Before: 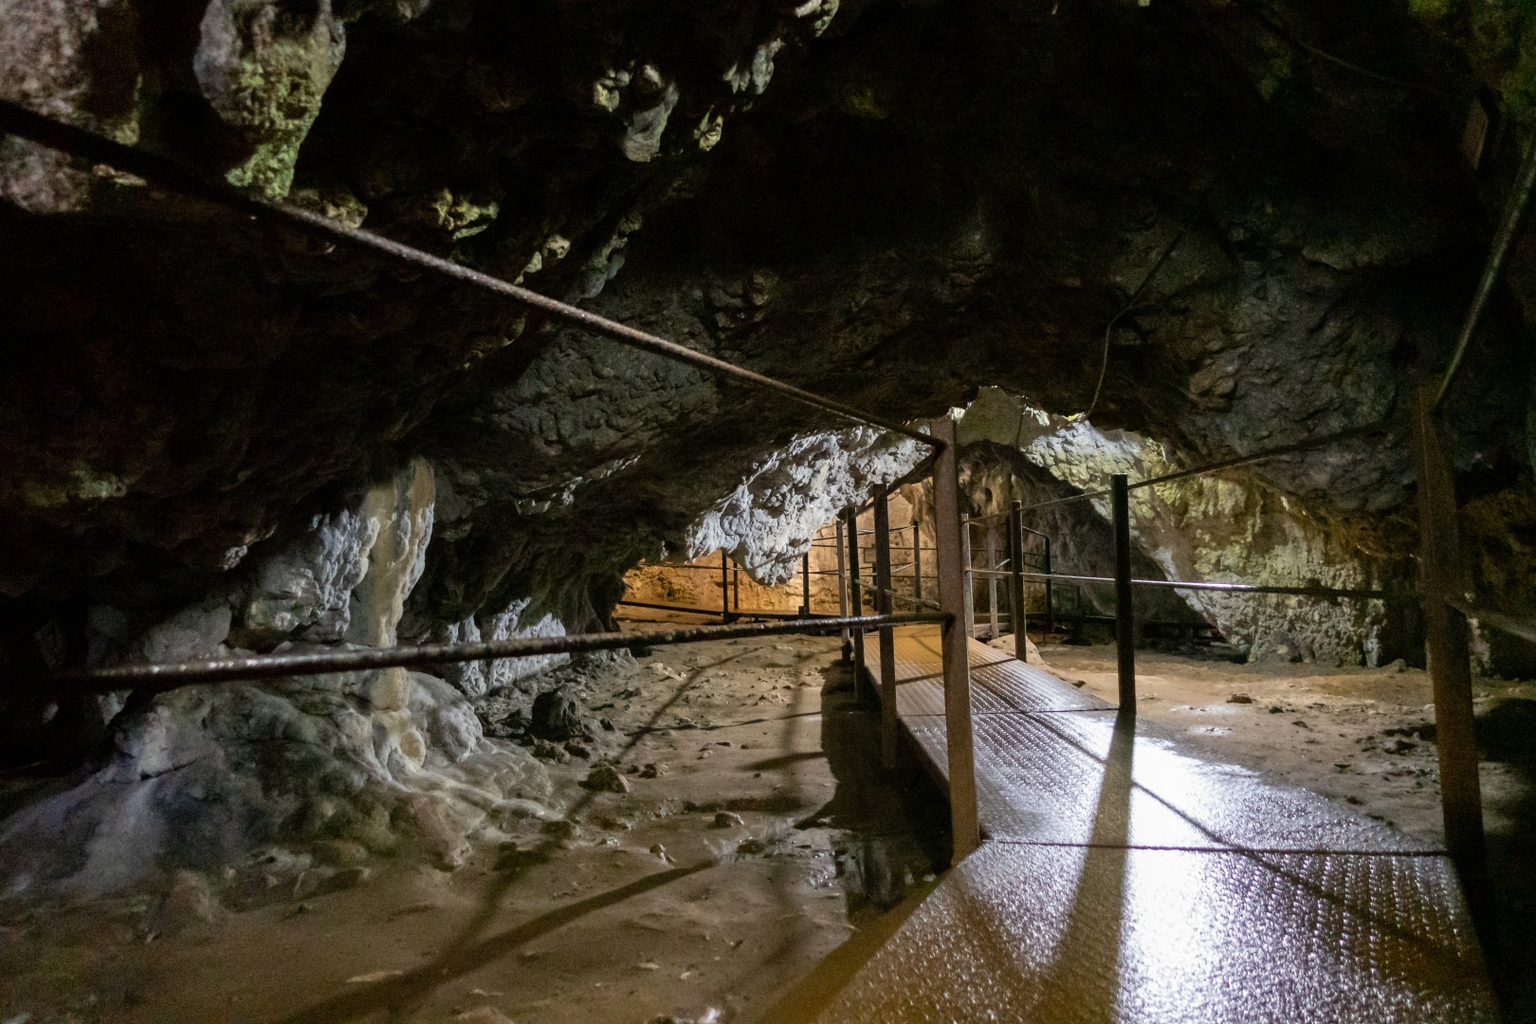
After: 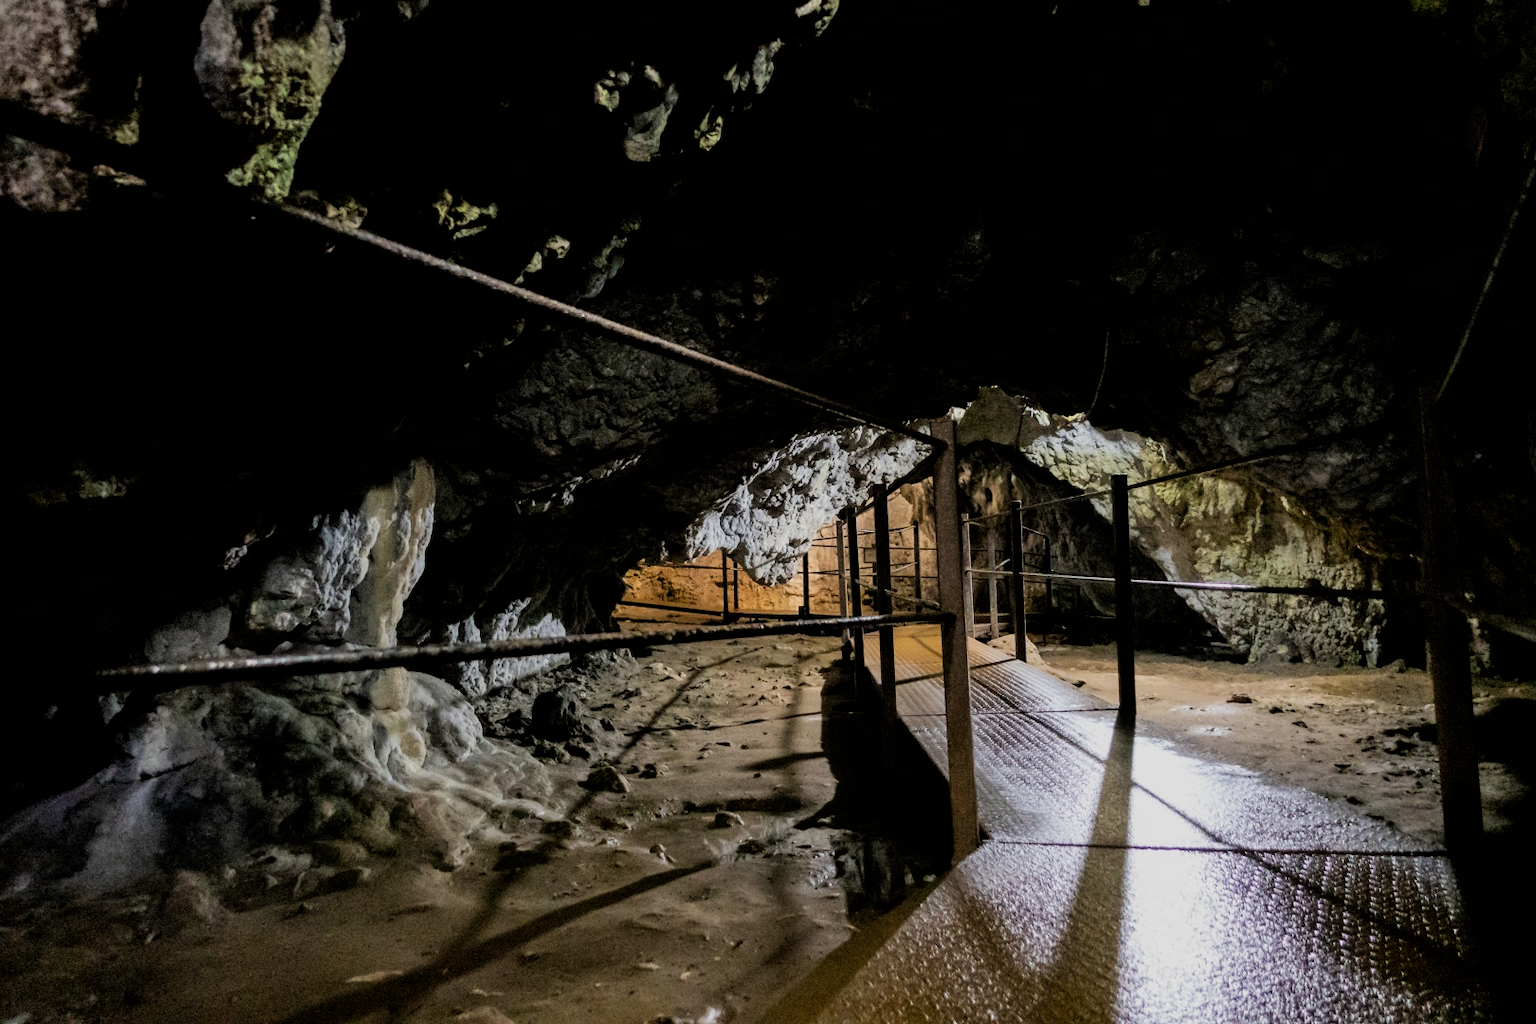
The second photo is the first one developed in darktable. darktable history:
filmic rgb: black relative exposure -5.14 EV, white relative exposure 4 EV, hardness 2.88, contrast 1.187, highlights saturation mix -31.39%
